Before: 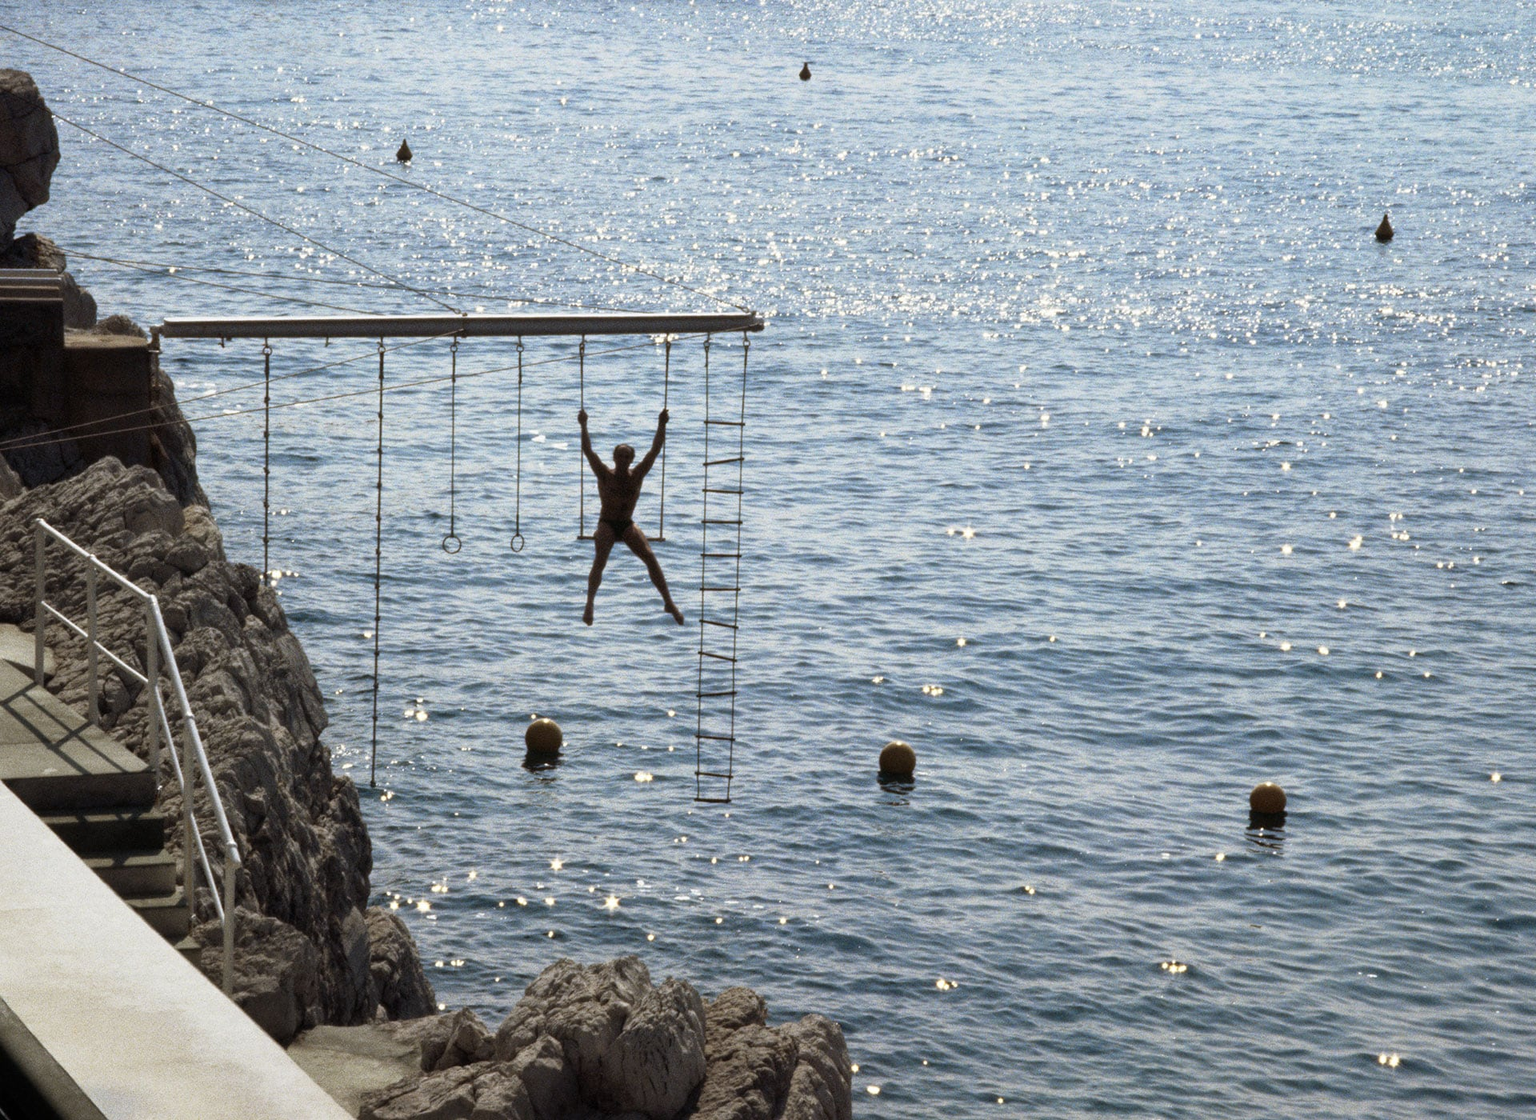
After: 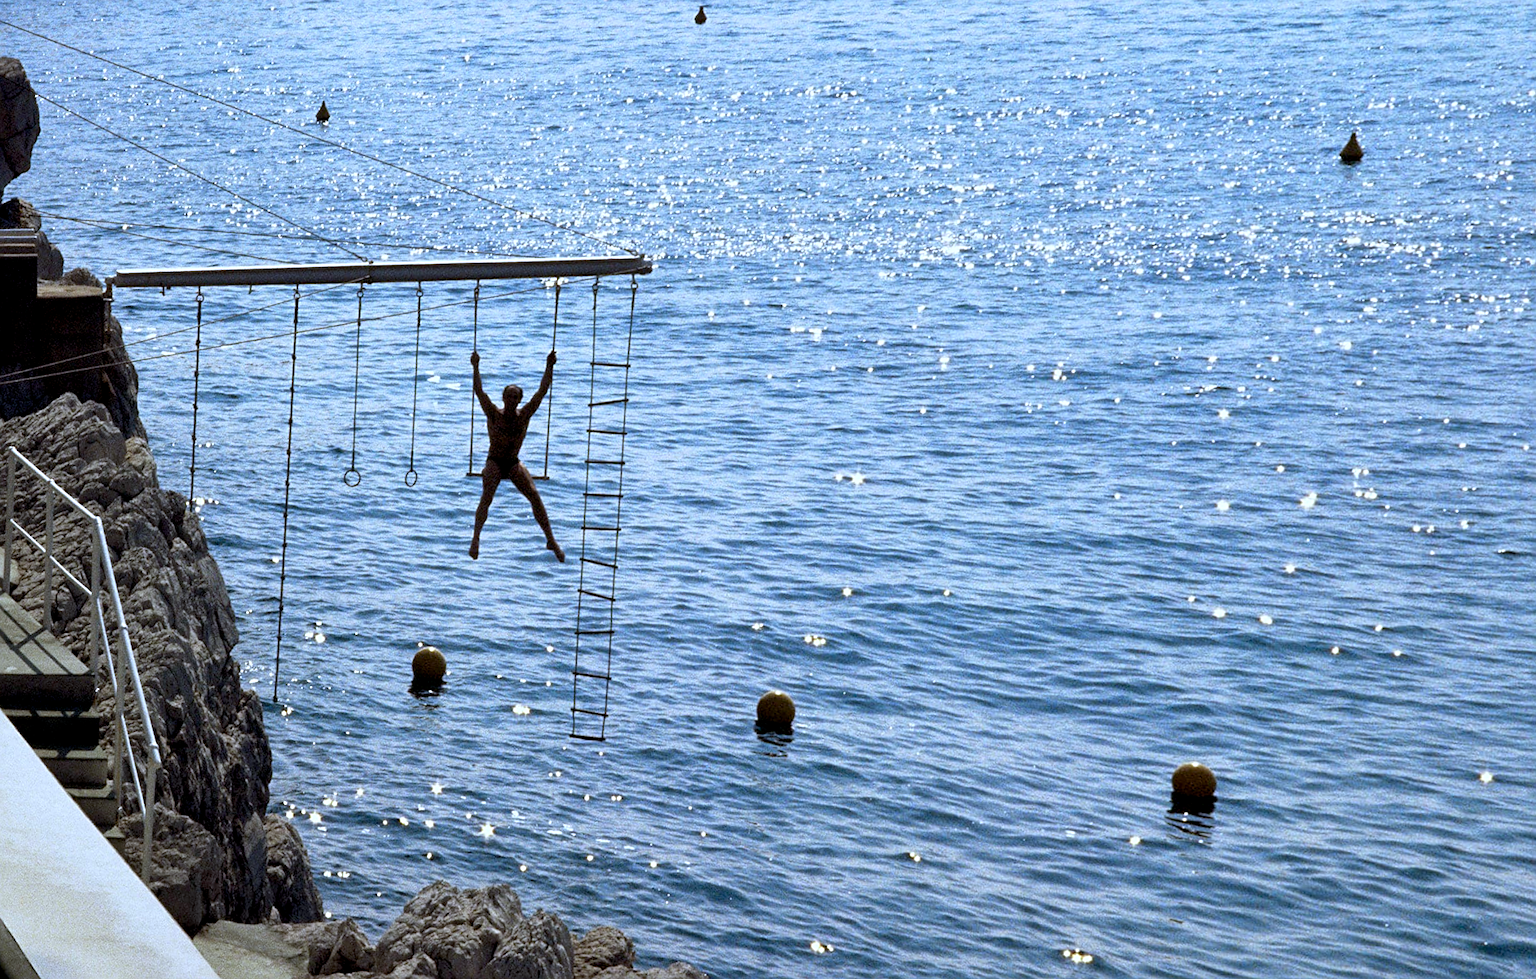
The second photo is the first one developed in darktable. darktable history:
color balance rgb: perceptual saturation grading › global saturation 25%, global vibrance 20%
exposure: black level correction 0.007, exposure 0.093 EV, compensate highlight preservation false
rotate and perspective: rotation 1.69°, lens shift (vertical) -0.023, lens shift (horizontal) -0.291, crop left 0.025, crop right 0.988, crop top 0.092, crop bottom 0.842
shadows and highlights: shadows 32, highlights -32, soften with gaussian
white balance: red 0.931, blue 1.11
sharpen: on, module defaults
